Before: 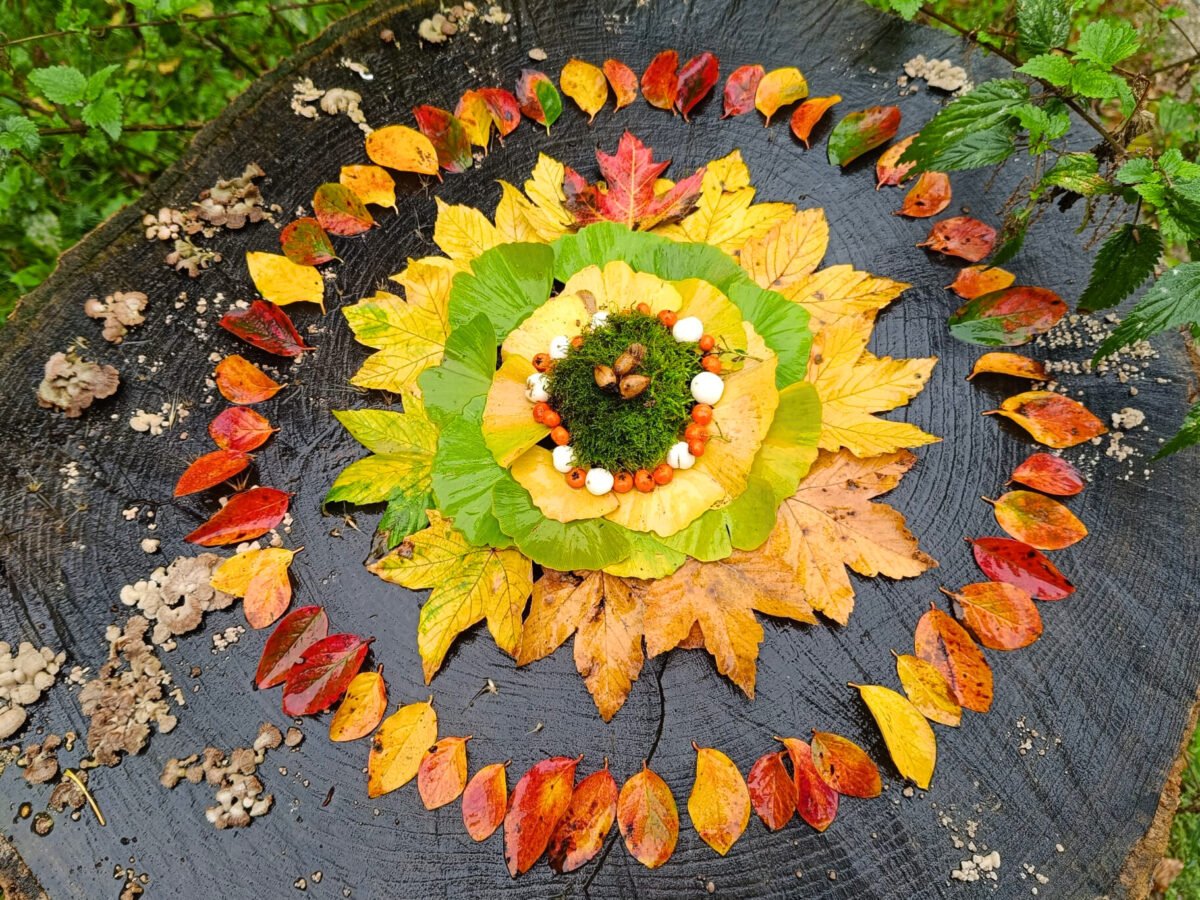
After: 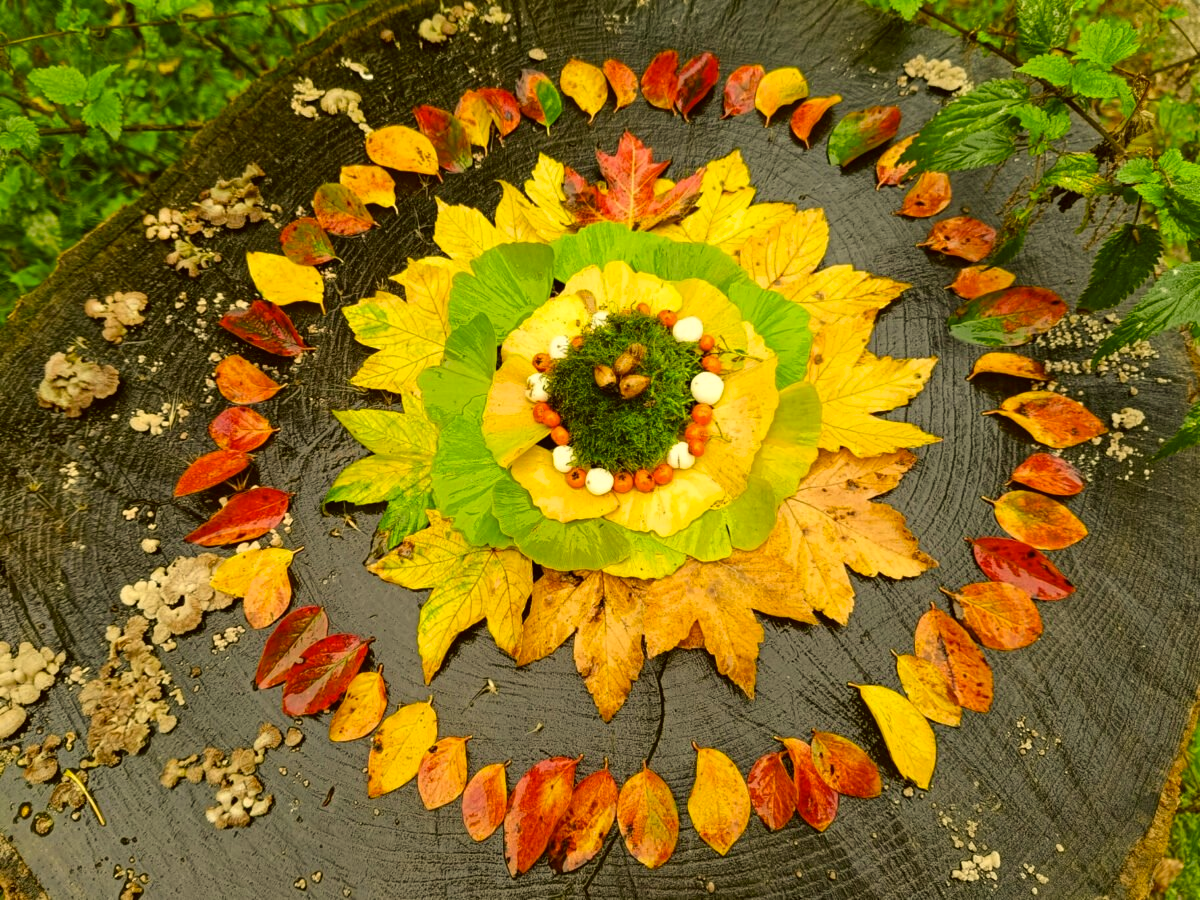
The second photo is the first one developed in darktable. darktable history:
color correction: highlights a* 0.156, highlights b* 29.69, shadows a* -0.232, shadows b* 21.16
